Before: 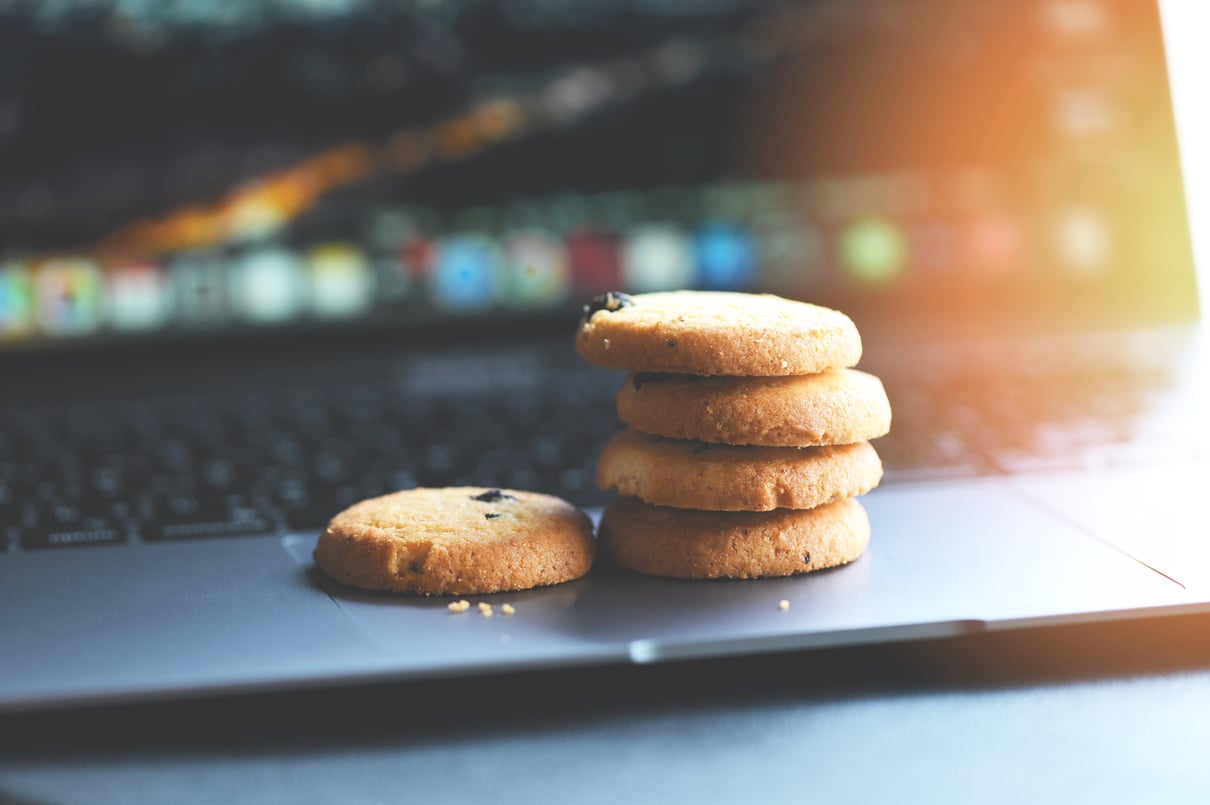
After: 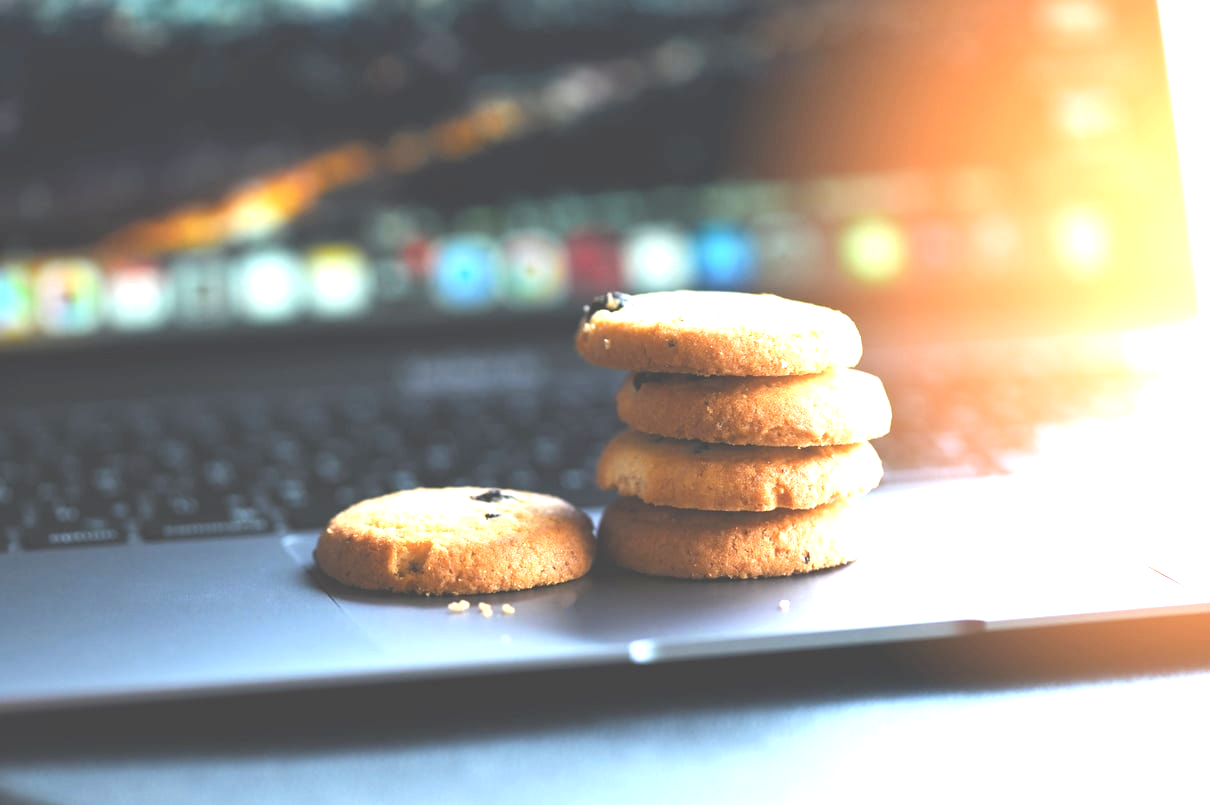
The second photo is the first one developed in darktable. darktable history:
exposure: black level correction 0.001, exposure 0.957 EV, compensate highlight preservation false
